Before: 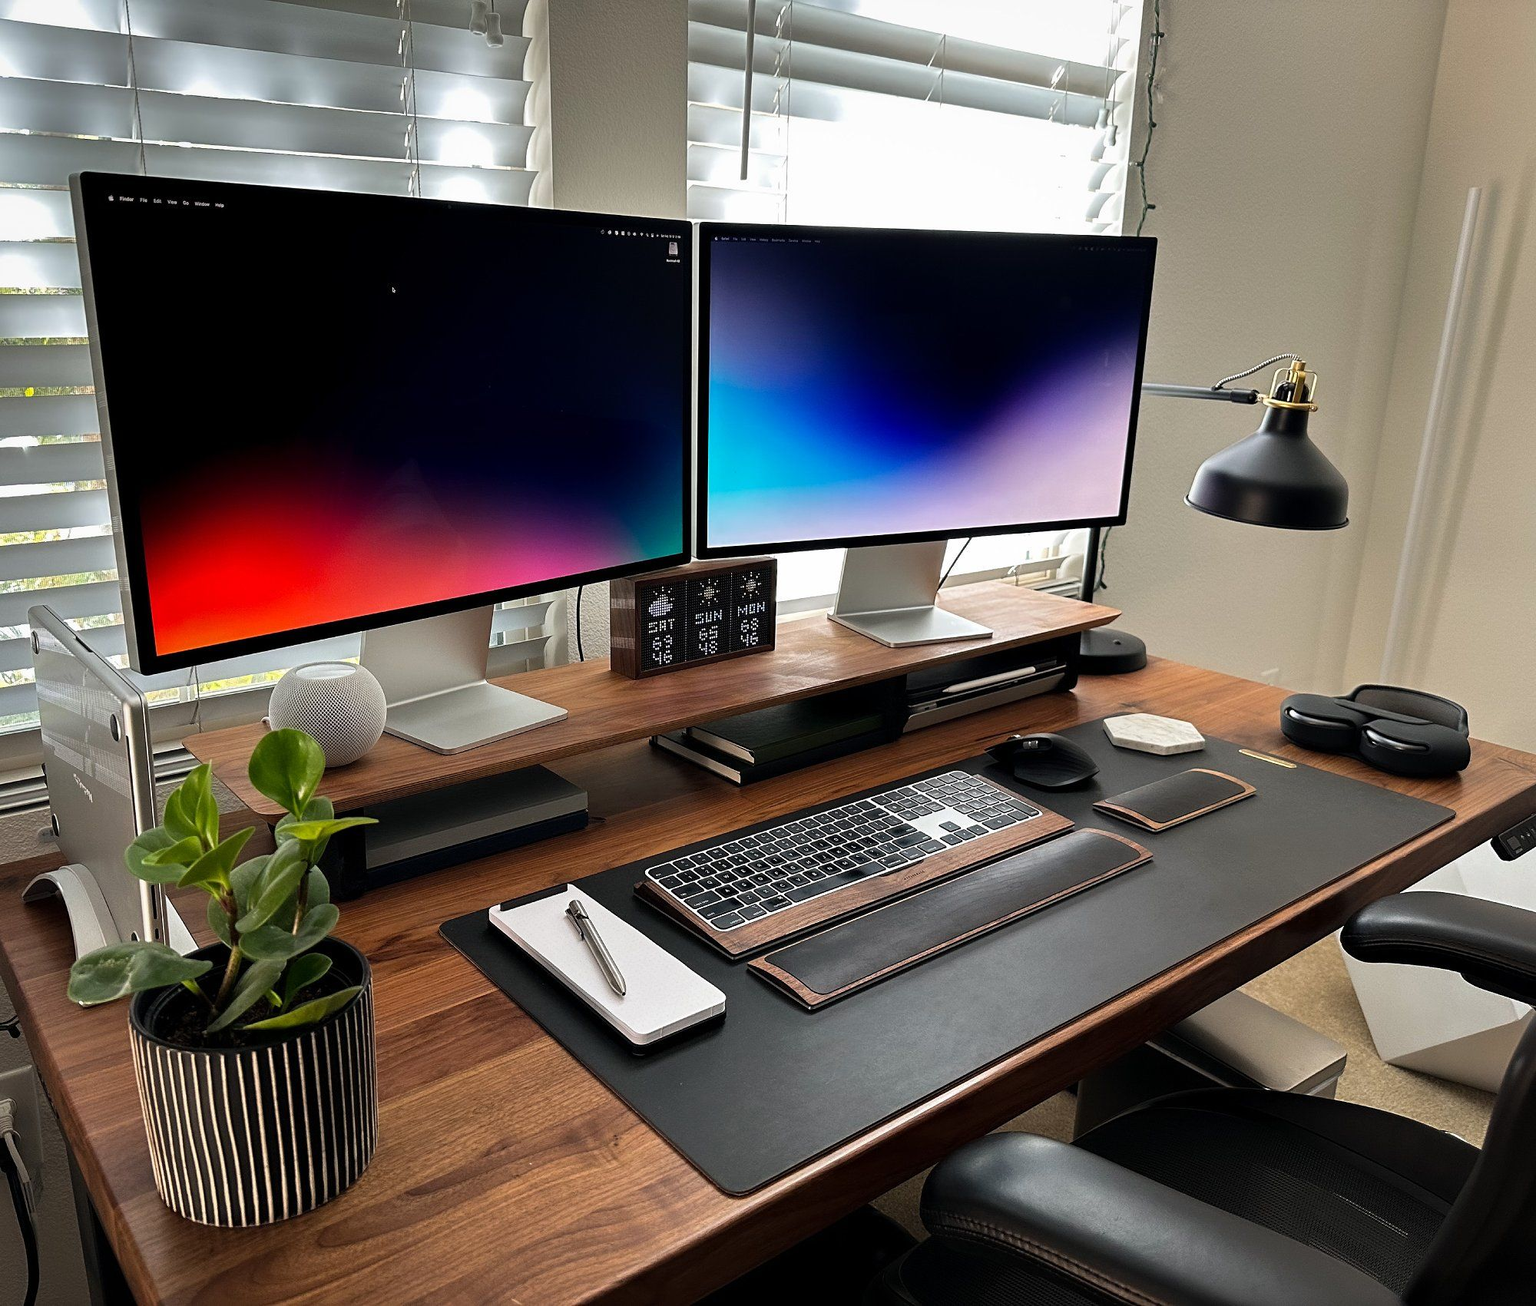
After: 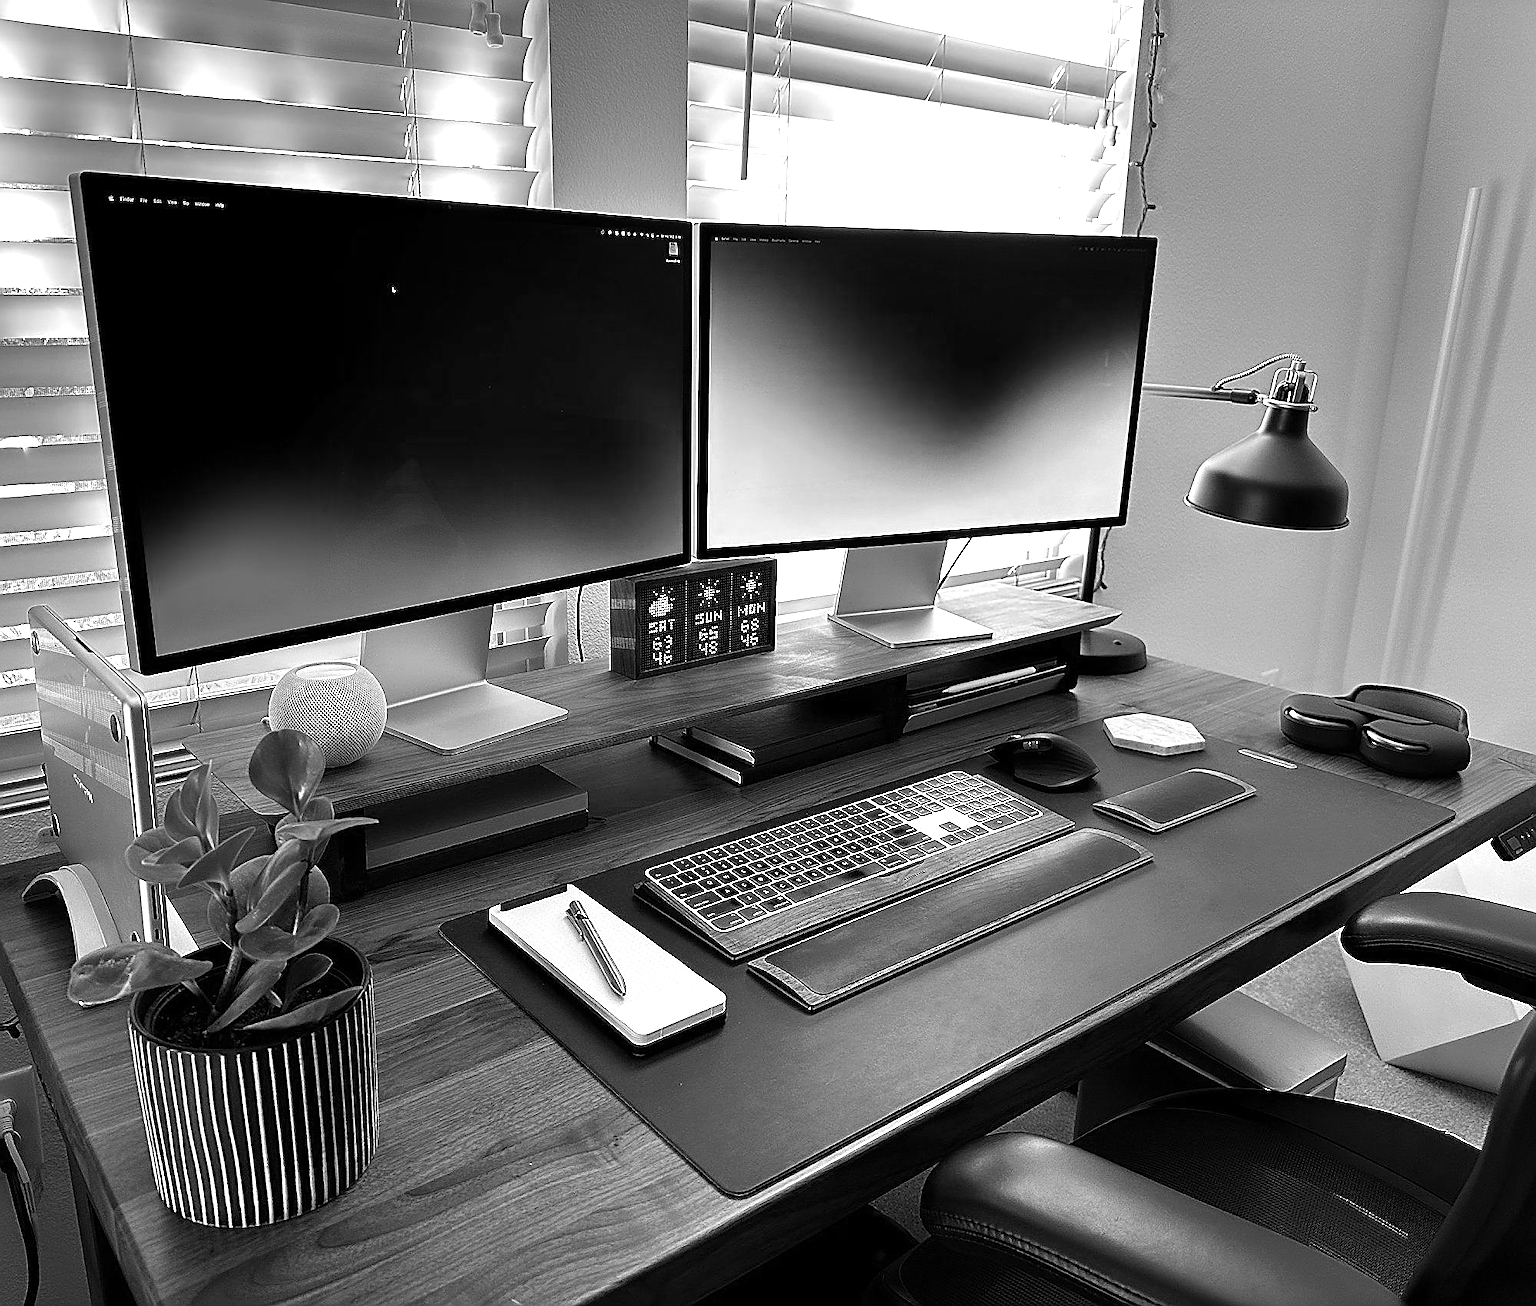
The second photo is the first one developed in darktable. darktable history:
exposure: exposure -0.04 EV, compensate exposure bias true, compensate highlight preservation false
color calibration: output gray [0.28, 0.41, 0.31, 0], illuminant as shot in camera, x 0.461, y 0.417, temperature 2681.34 K
sharpen: radius 1.381, amount 1.256, threshold 0.691
